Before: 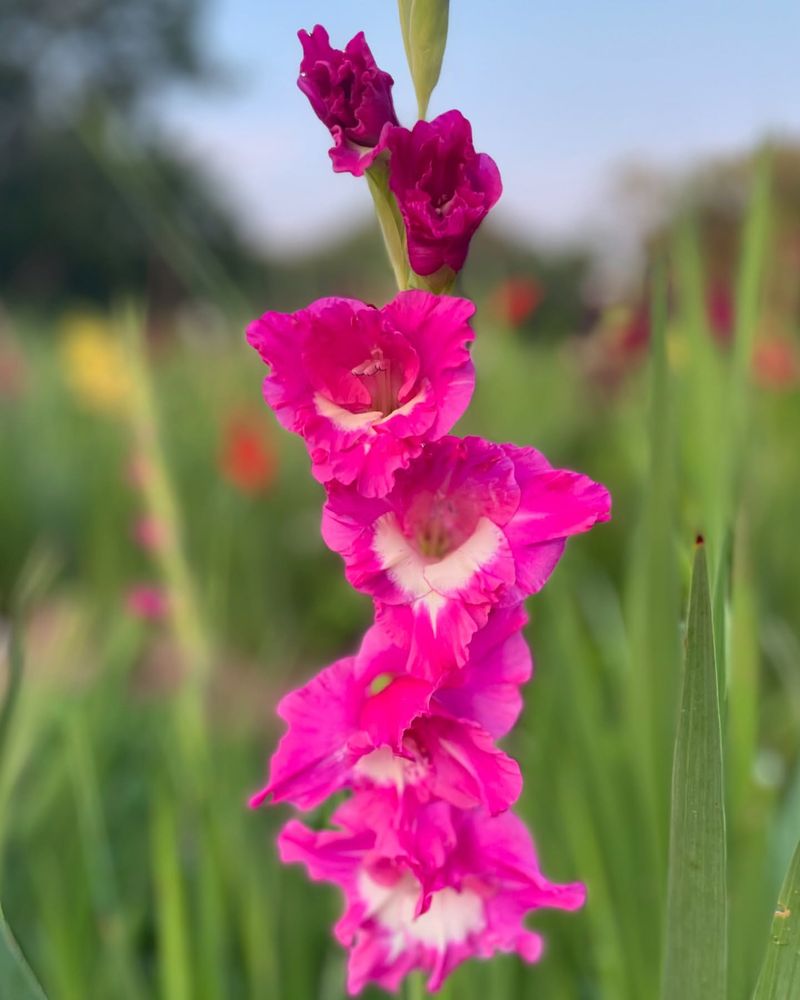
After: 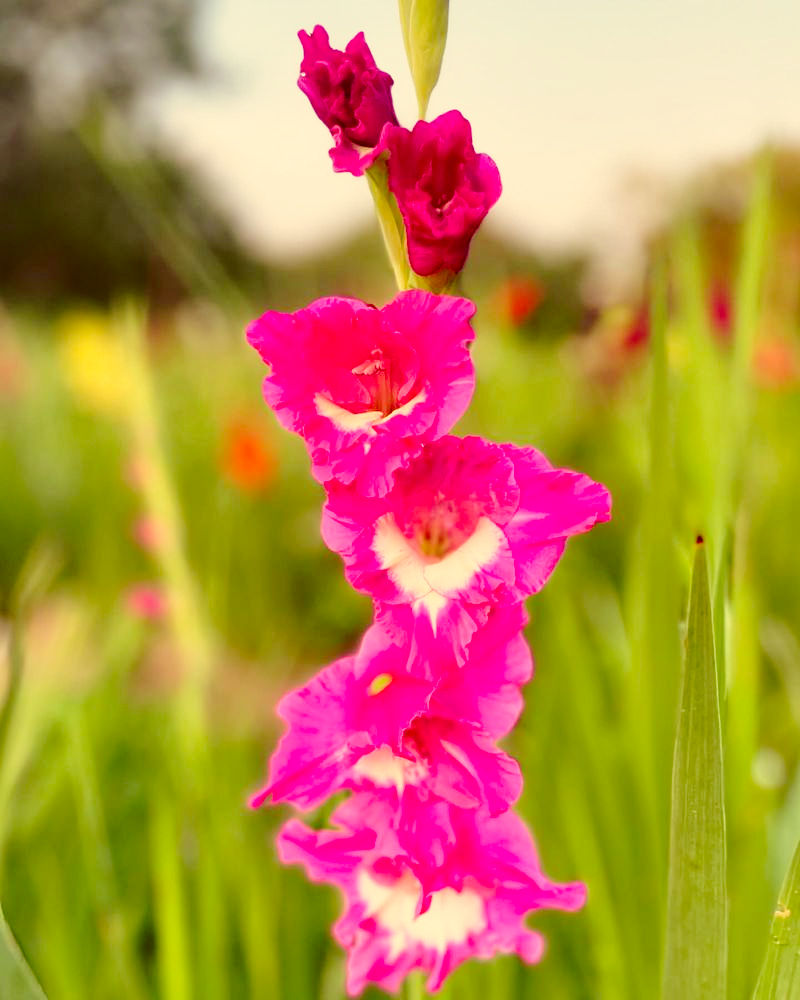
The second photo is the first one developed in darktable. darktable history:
base curve: curves: ch0 [(0, 0) (0.028, 0.03) (0.121, 0.232) (0.46, 0.748) (0.859, 0.968) (1, 1)], preserve colors none
color correction: highlights a* 1.14, highlights b* 25.03, shadows a* 15.43, shadows b* 24.46
